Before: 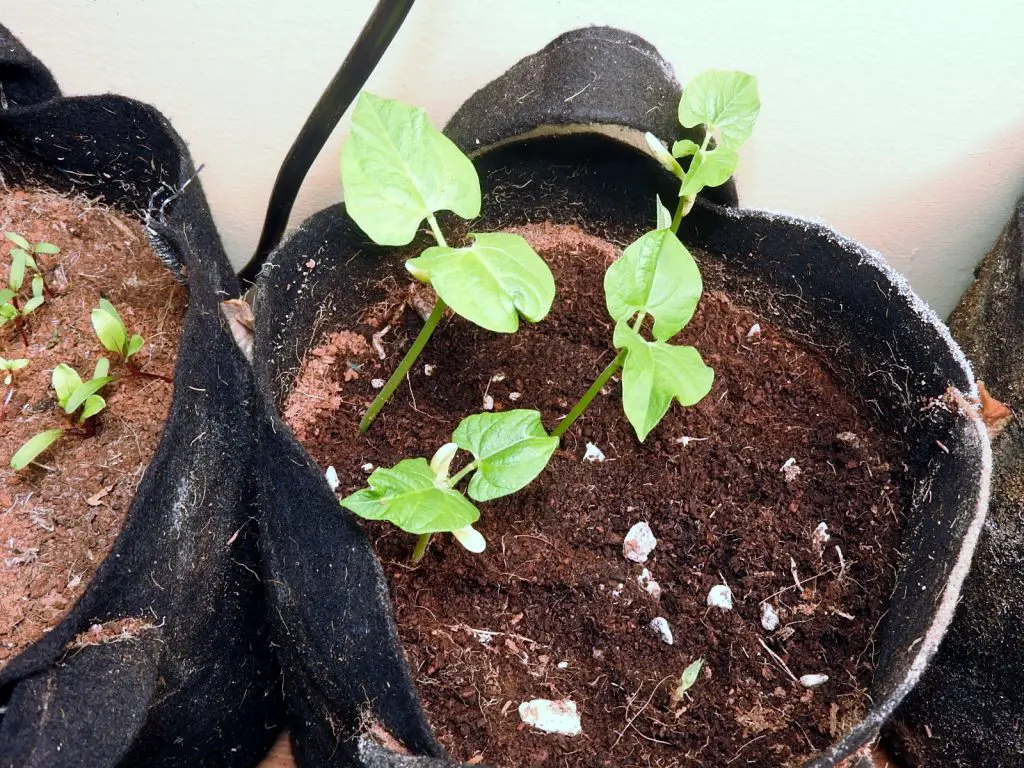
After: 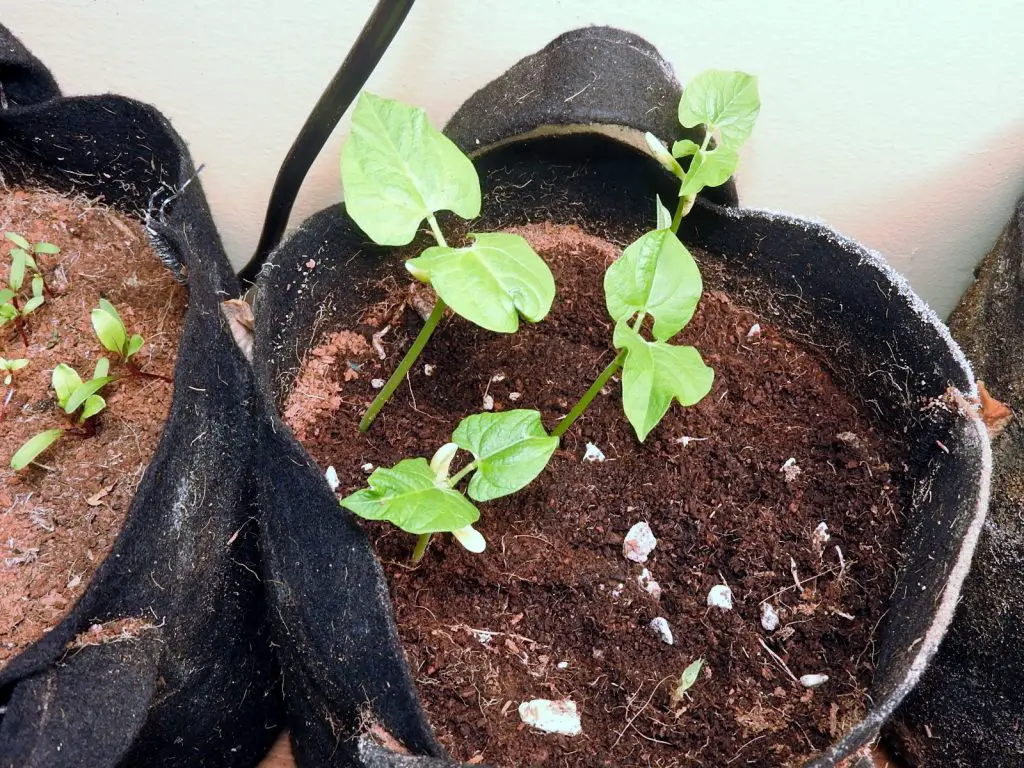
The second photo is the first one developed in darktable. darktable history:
shadows and highlights: shadows 25.92, highlights -25.72
